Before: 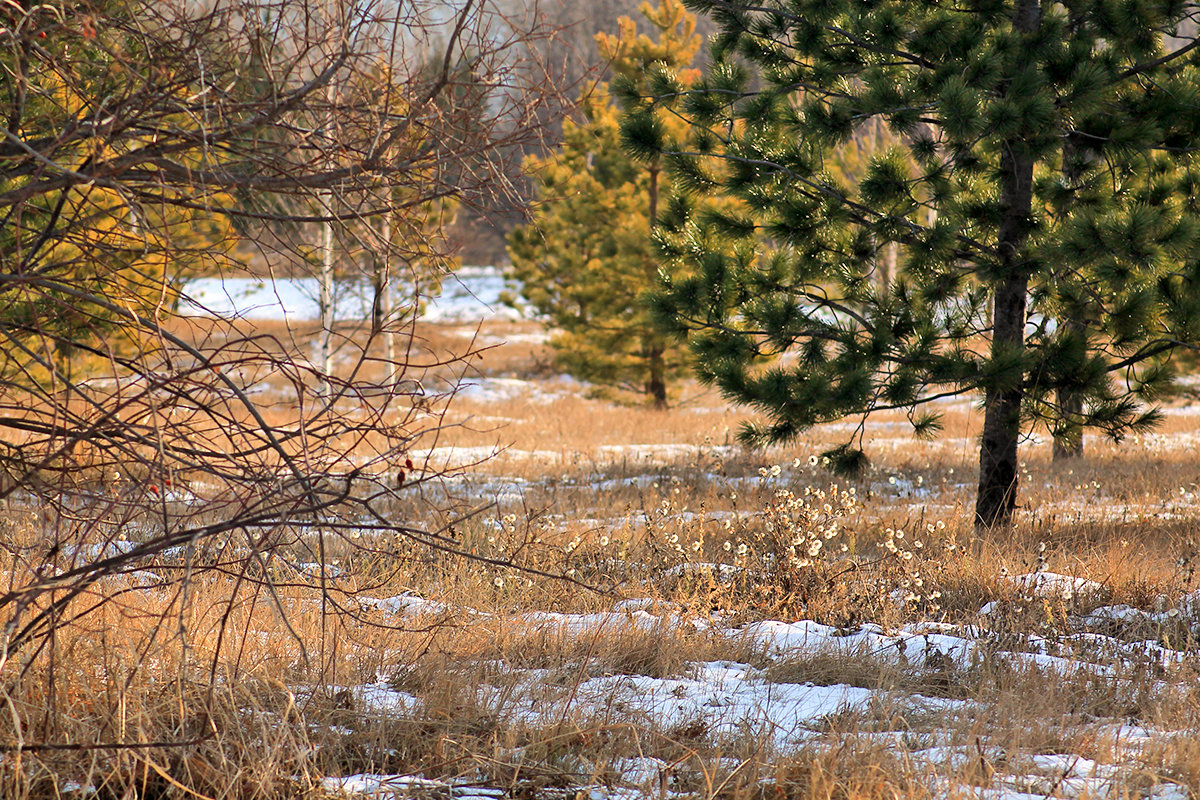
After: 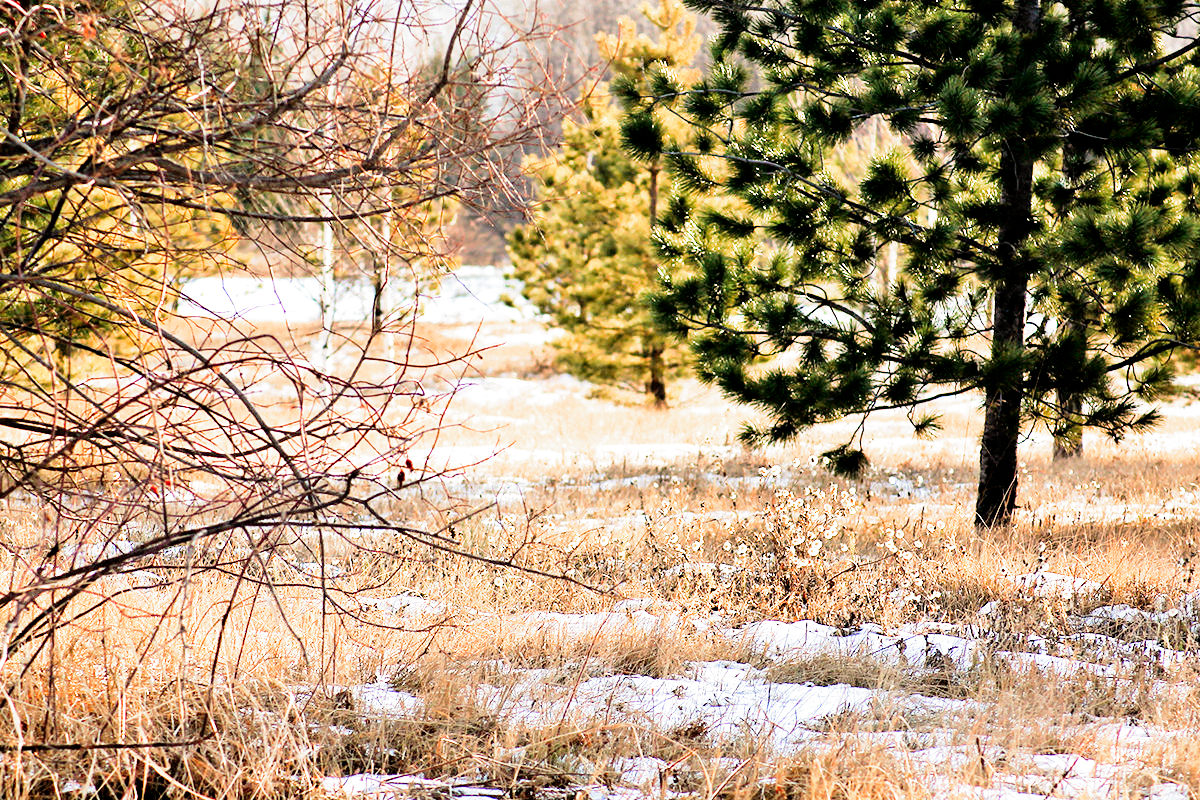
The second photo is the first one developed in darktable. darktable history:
filmic rgb: black relative exposure -8.24 EV, white relative exposure 2.2 EV, target white luminance 99.977%, hardness 7.13, latitude 74.63%, contrast 1.321, highlights saturation mix -1.66%, shadows ↔ highlights balance 29.8%, preserve chrominance no, color science v4 (2020), contrast in shadows soft
tone equalizer: -7 EV 0.146 EV, -6 EV 0.637 EV, -5 EV 1.18 EV, -4 EV 1.33 EV, -3 EV 1.13 EV, -2 EV 0.6 EV, -1 EV 0.152 EV, edges refinement/feathering 500, mask exposure compensation -1.57 EV, preserve details no
